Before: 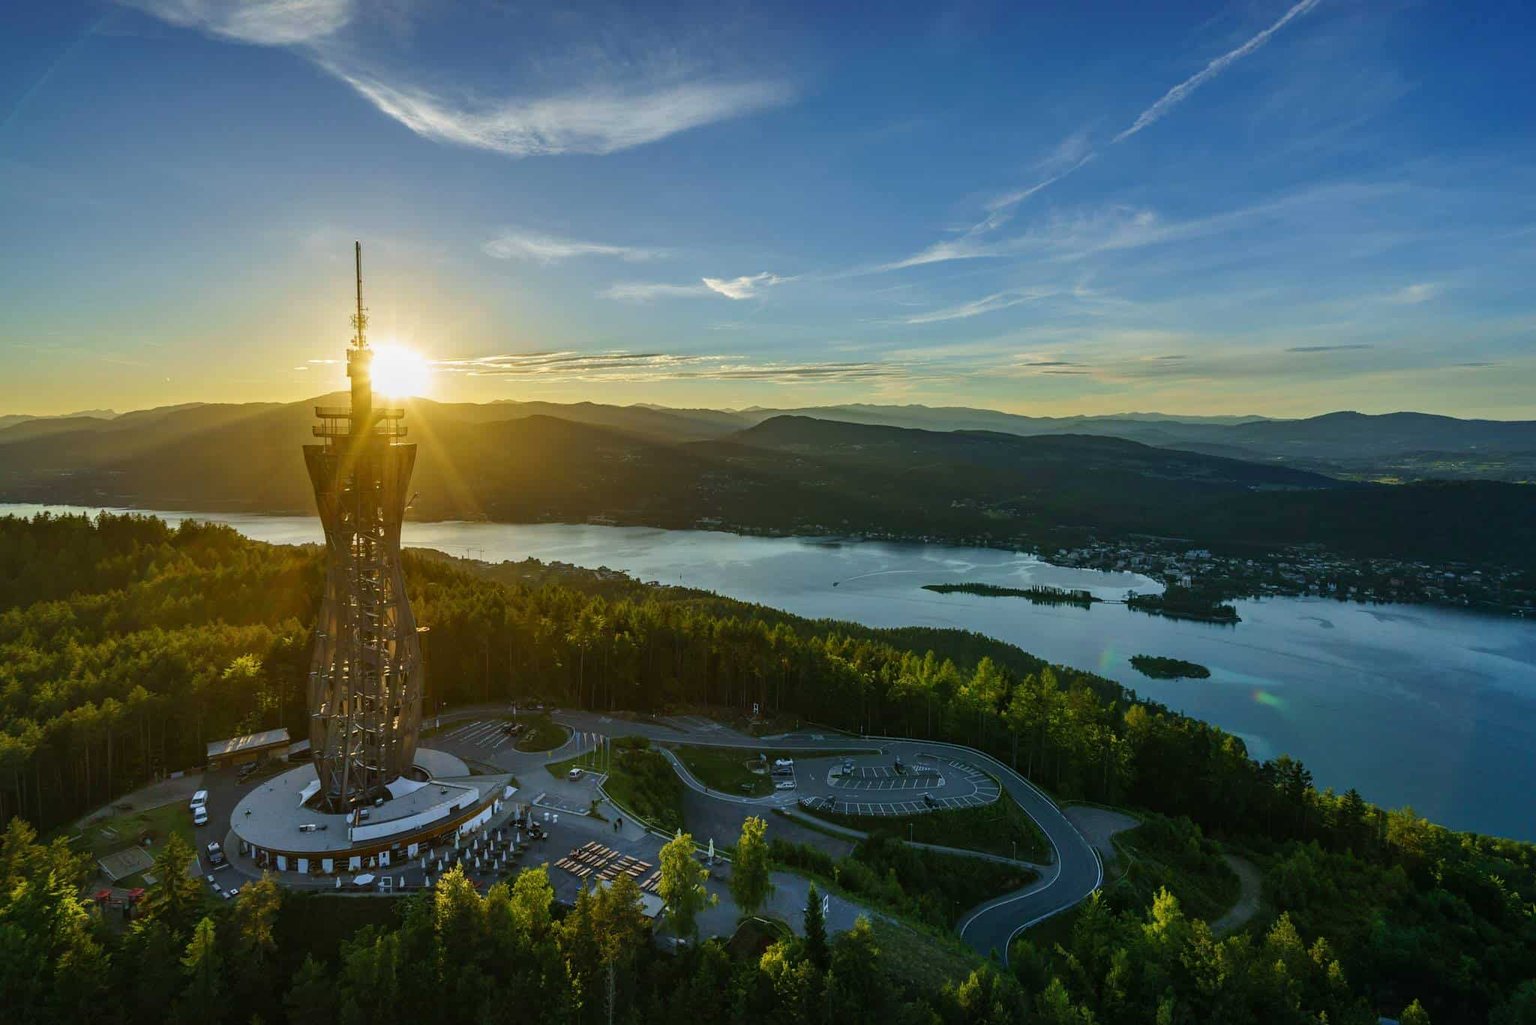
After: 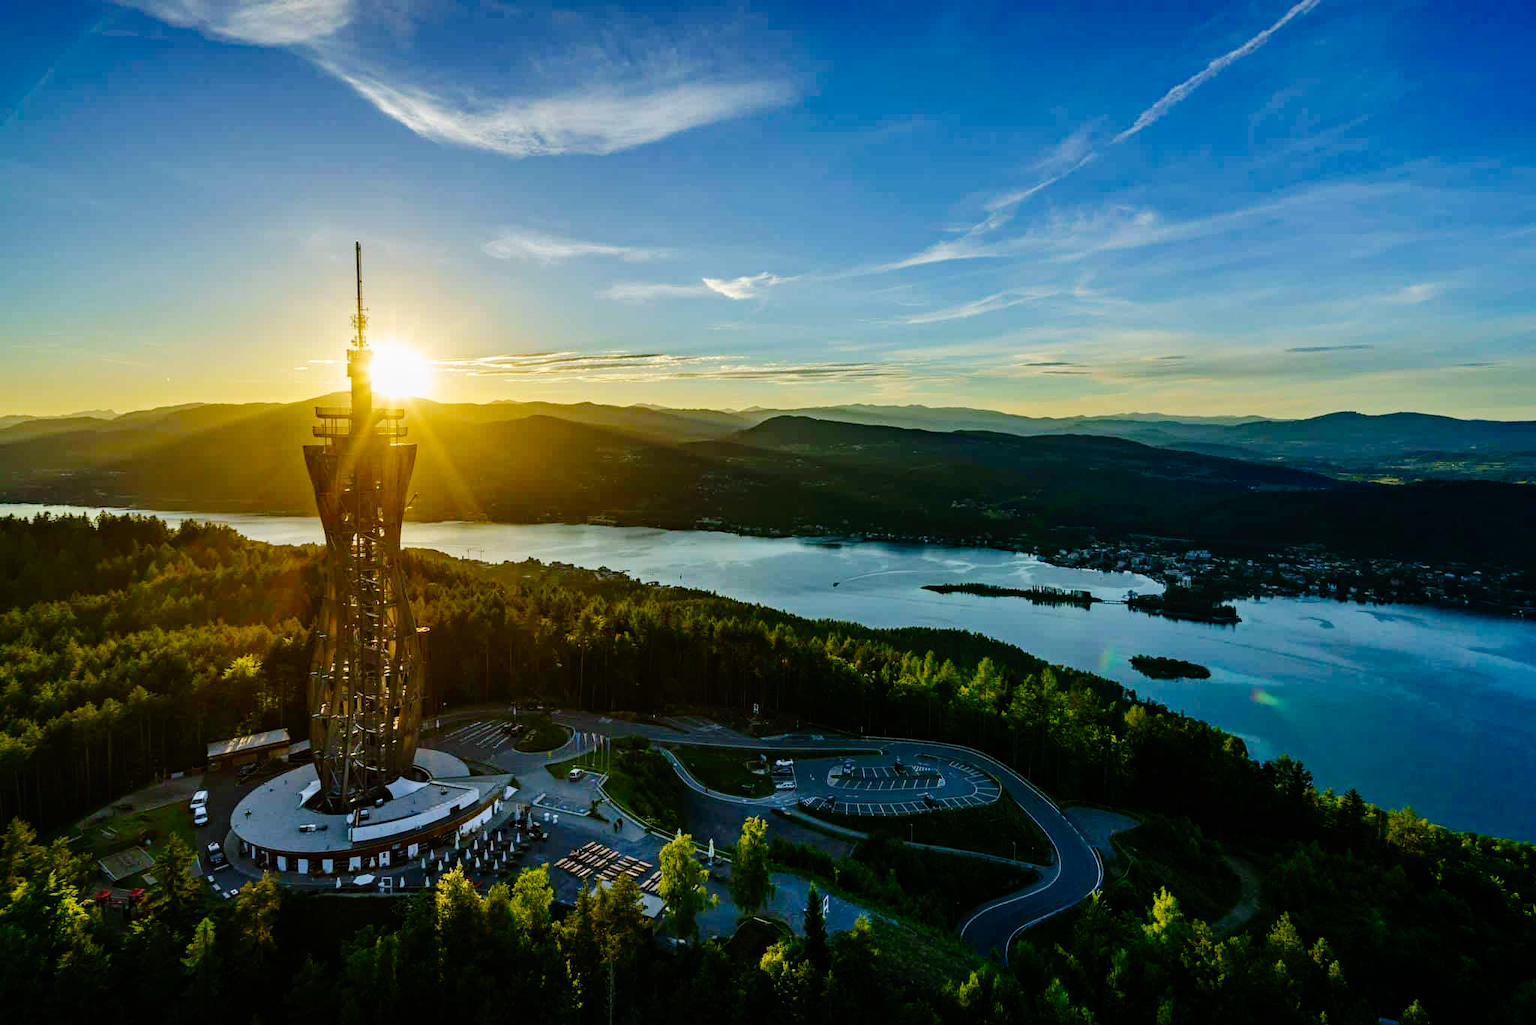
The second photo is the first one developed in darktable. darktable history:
tone curve: curves: ch0 [(0, 0) (0.003, 0) (0.011, 0.002) (0.025, 0.004) (0.044, 0.007) (0.069, 0.015) (0.1, 0.025) (0.136, 0.04) (0.177, 0.09) (0.224, 0.152) (0.277, 0.239) (0.335, 0.335) (0.399, 0.43) (0.468, 0.524) (0.543, 0.621) (0.623, 0.712) (0.709, 0.792) (0.801, 0.871) (0.898, 0.951) (1, 1)], preserve colors none
exposure: compensate exposure bias true, compensate highlight preservation false
haze removal: compatibility mode true, adaptive false
